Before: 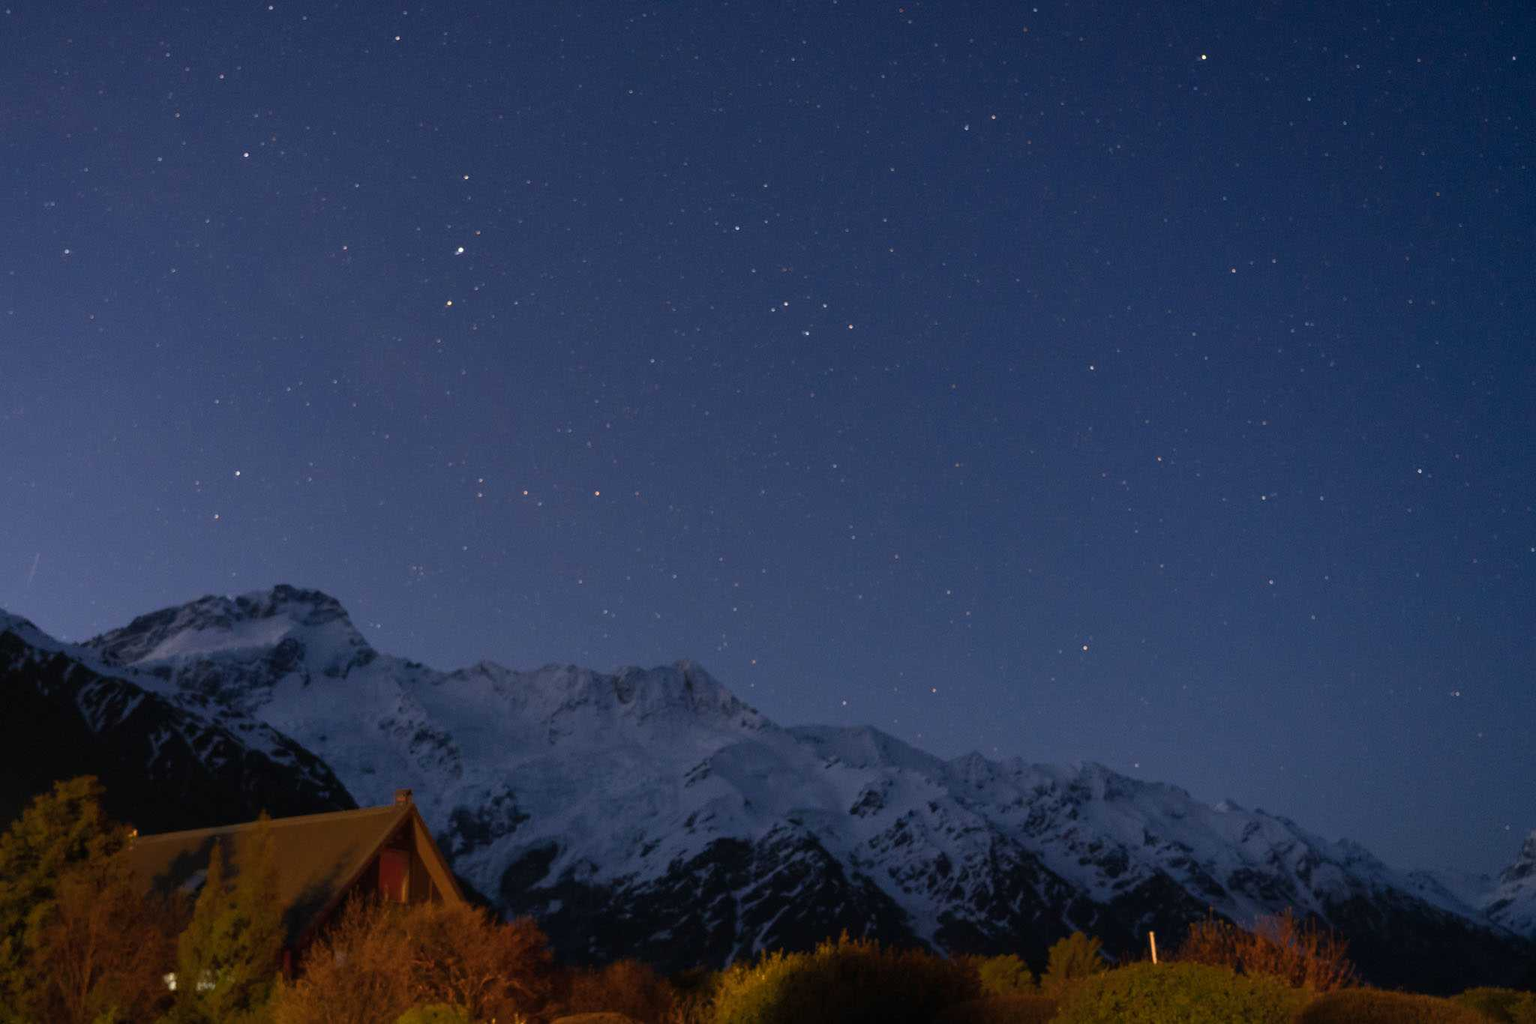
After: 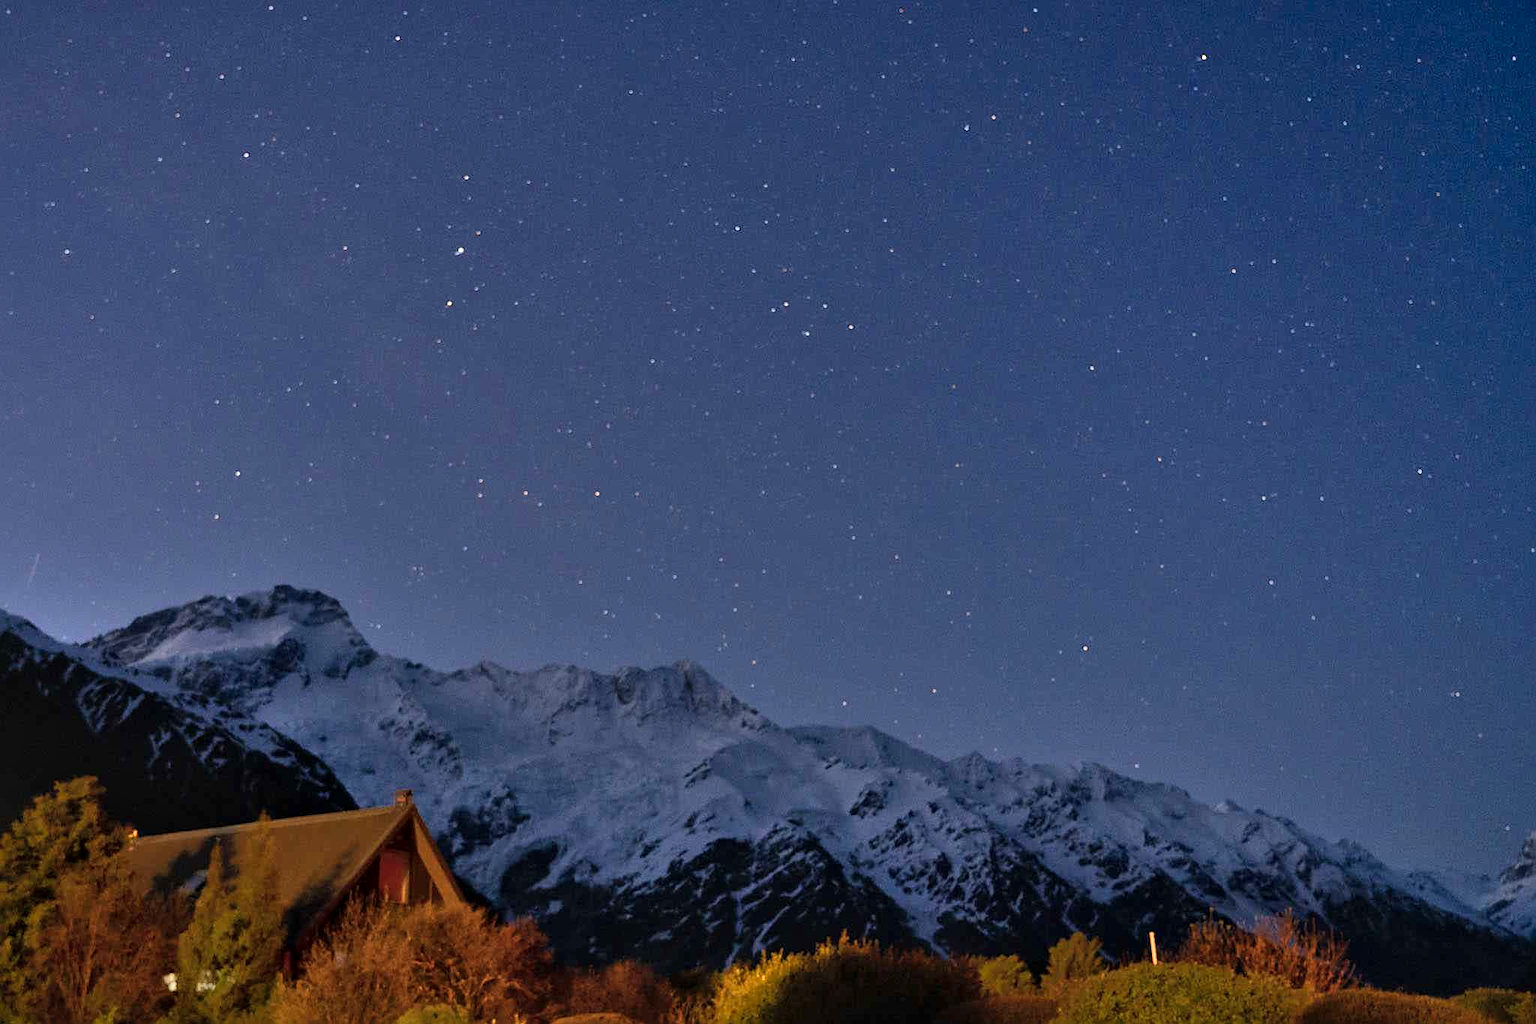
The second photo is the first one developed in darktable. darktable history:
local contrast: mode bilateral grid, contrast 21, coarseness 50, detail 130%, midtone range 0.2
shadows and highlights: low approximation 0.01, soften with gaussian
sharpen: on, module defaults
